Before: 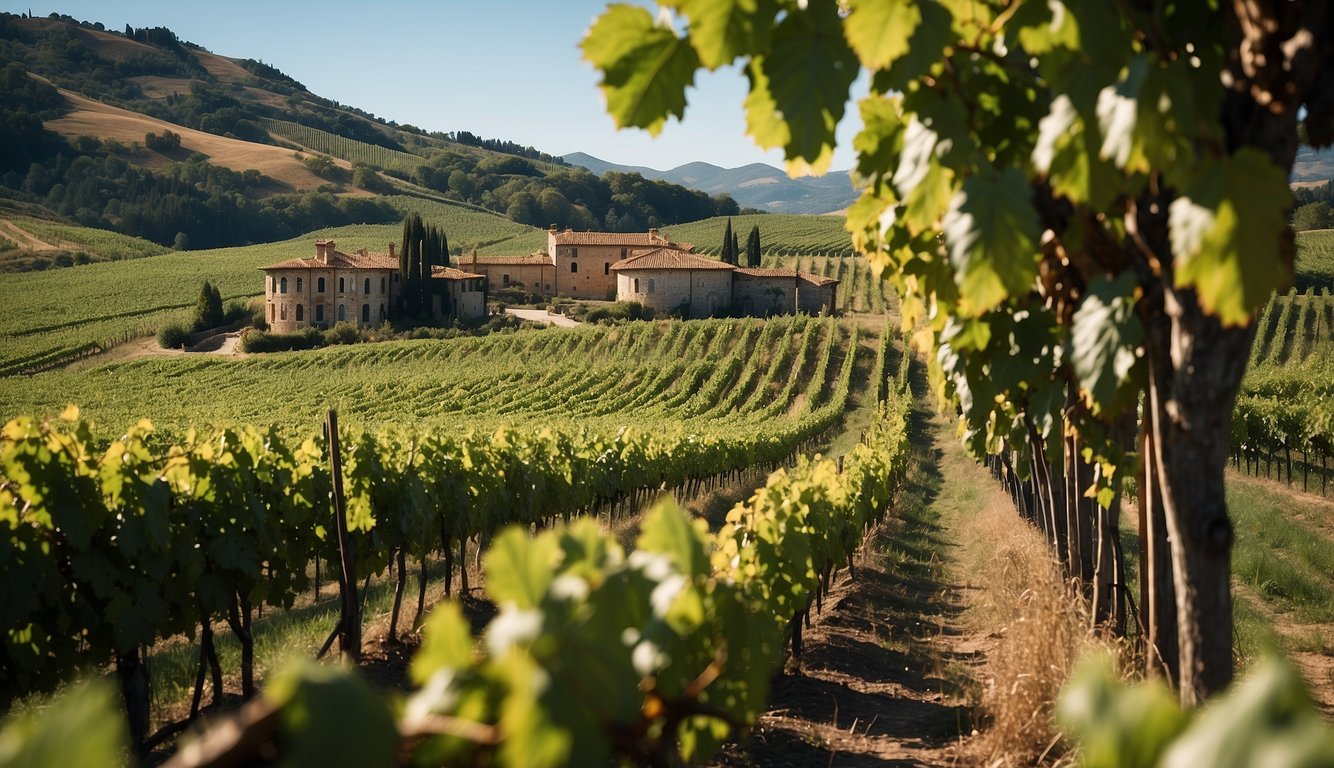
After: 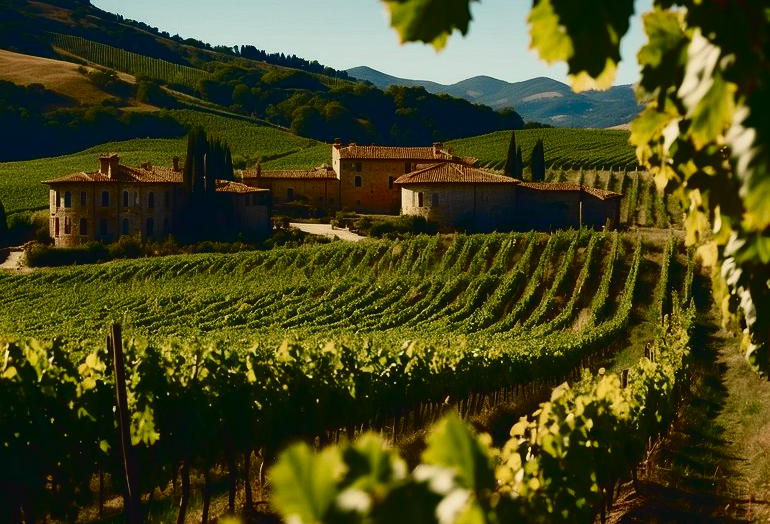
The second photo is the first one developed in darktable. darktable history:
tone curve: curves: ch0 [(0, 0.022) (0.114, 0.096) (0.282, 0.299) (0.456, 0.51) (0.613, 0.693) (0.786, 0.843) (0.999, 0.949)]; ch1 [(0, 0) (0.384, 0.365) (0.463, 0.447) (0.486, 0.474) (0.503, 0.5) (0.535, 0.522) (0.555, 0.546) (0.593, 0.599) (0.755, 0.793) (1, 1)]; ch2 [(0, 0) (0.369, 0.375) (0.449, 0.434) (0.501, 0.5) (0.528, 0.517) (0.561, 0.57) (0.612, 0.631) (0.668, 0.659) (1, 1)], color space Lab, independent channels, preserve colors none
color balance rgb: shadows lift › chroma 3%, shadows lift › hue 280.8°, power › hue 330°, highlights gain › chroma 3%, highlights gain › hue 75.6°, global offset › luminance 1.5%, perceptual saturation grading › global saturation 20%, perceptual saturation grading › highlights -25%, perceptual saturation grading › shadows 50%, global vibrance 30%
contrast brightness saturation: brightness -0.52
white balance: red 0.978, blue 0.999
crop: left 16.202%, top 11.208%, right 26.045%, bottom 20.557%
